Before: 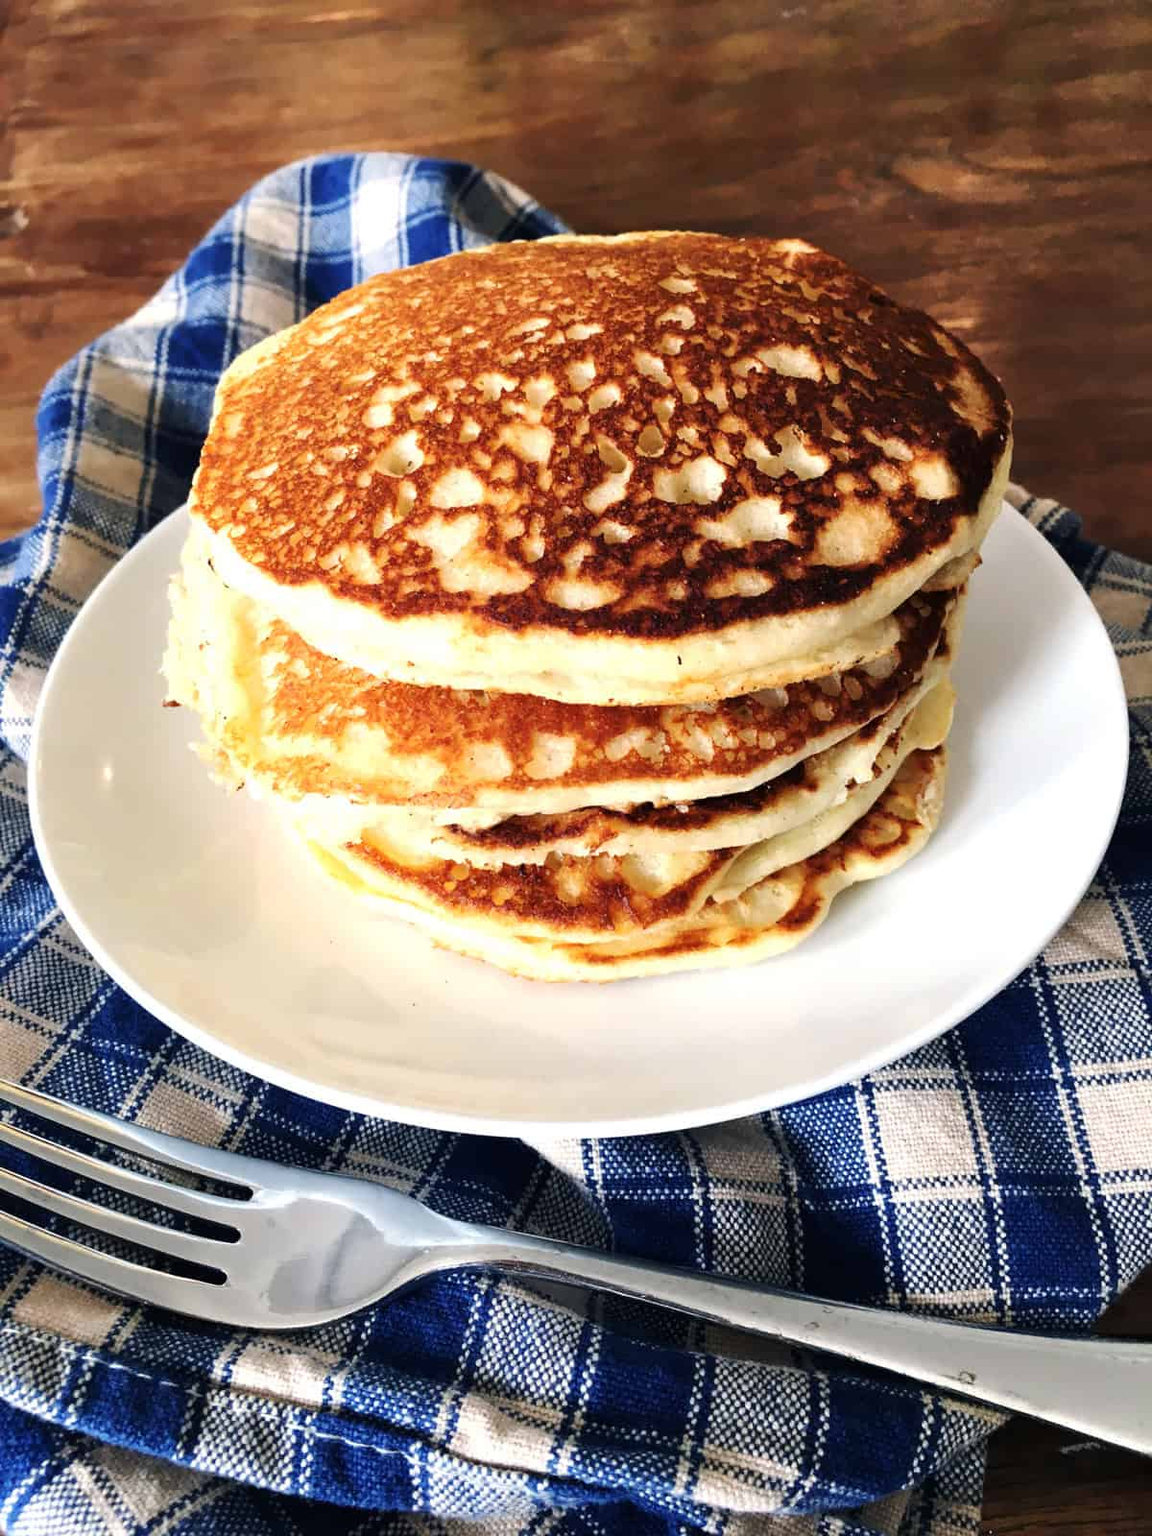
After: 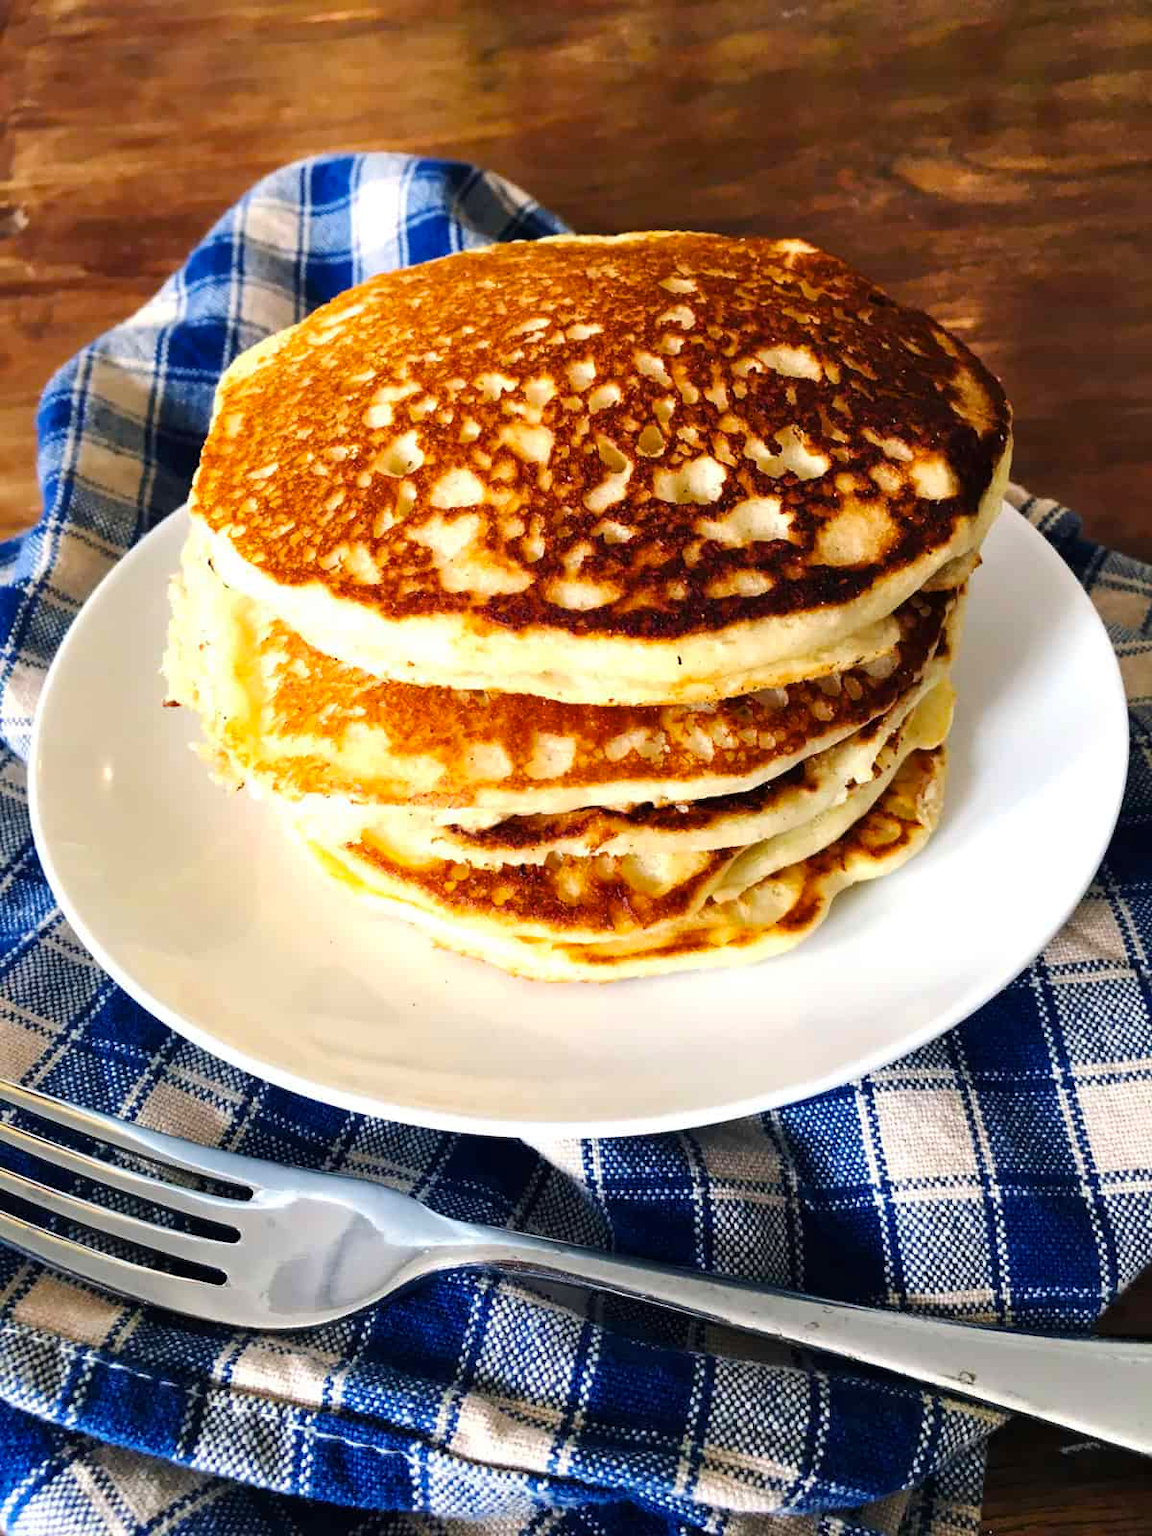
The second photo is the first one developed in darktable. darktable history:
color balance rgb: perceptual saturation grading › global saturation 20%, global vibrance 20%
color correction: highlights a* 0.003, highlights b* -0.283
